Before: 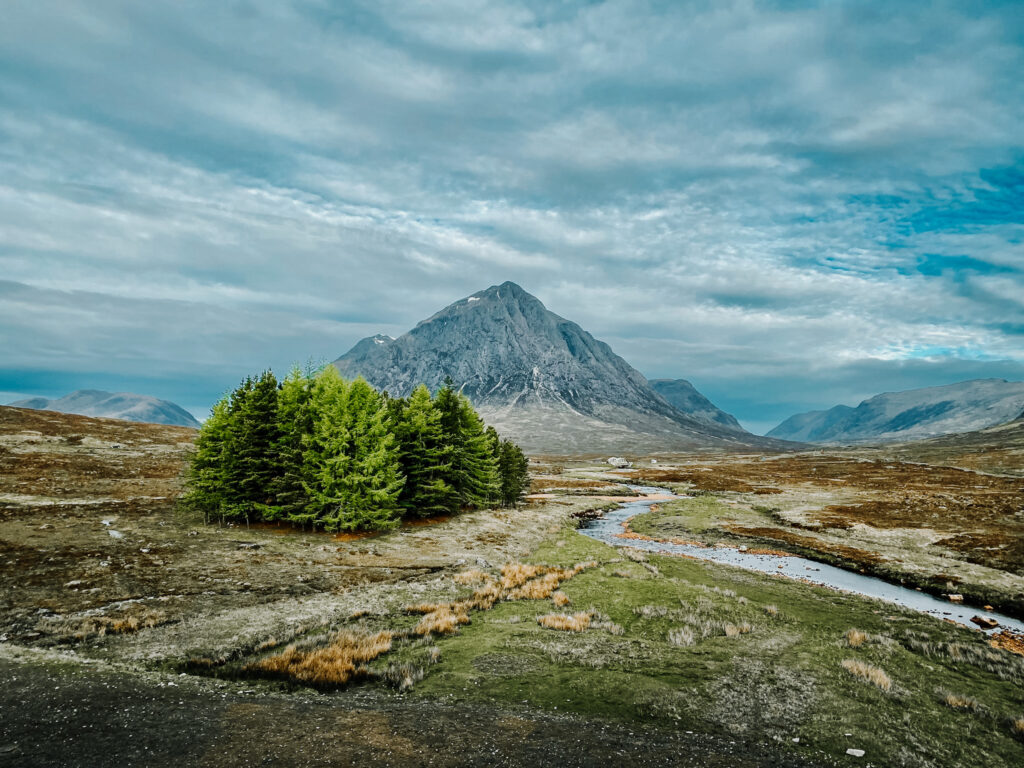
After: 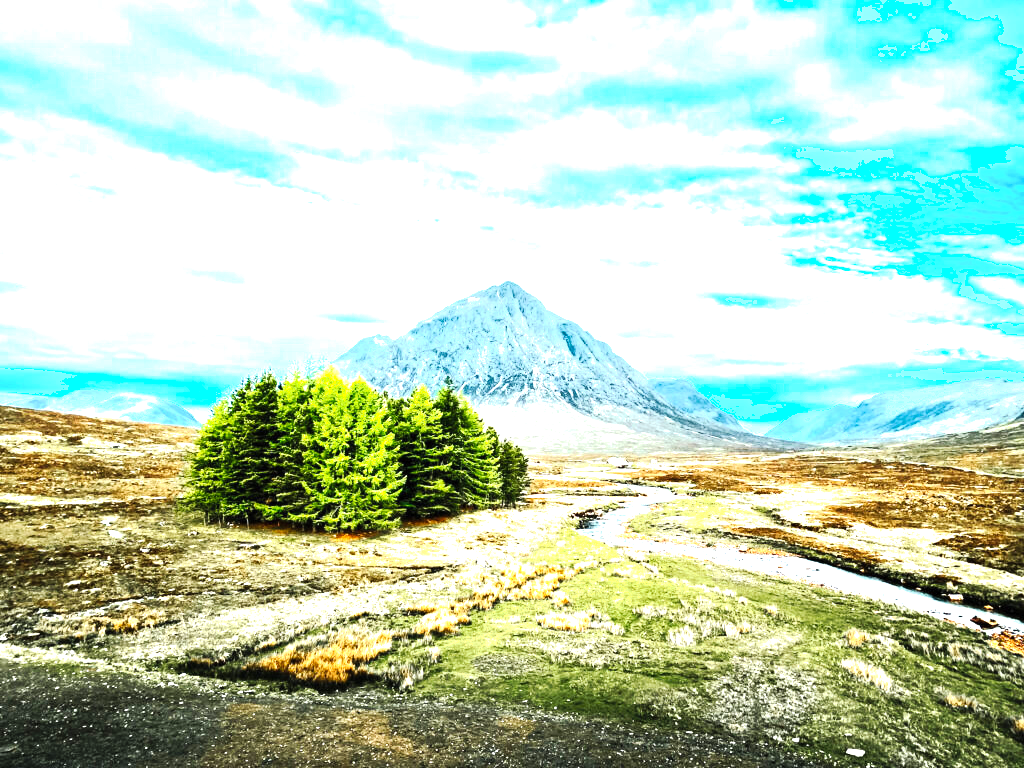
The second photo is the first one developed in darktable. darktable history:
shadows and highlights: shadows 0, highlights 40
exposure: exposure 2 EV, compensate highlight preservation false
tone curve: curves: ch0 [(0, 0) (0.003, 0.008) (0.011, 0.011) (0.025, 0.014) (0.044, 0.021) (0.069, 0.029) (0.1, 0.042) (0.136, 0.06) (0.177, 0.09) (0.224, 0.126) (0.277, 0.177) (0.335, 0.243) (0.399, 0.31) (0.468, 0.388) (0.543, 0.484) (0.623, 0.585) (0.709, 0.683) (0.801, 0.775) (0.898, 0.873) (1, 1)], preserve colors none
